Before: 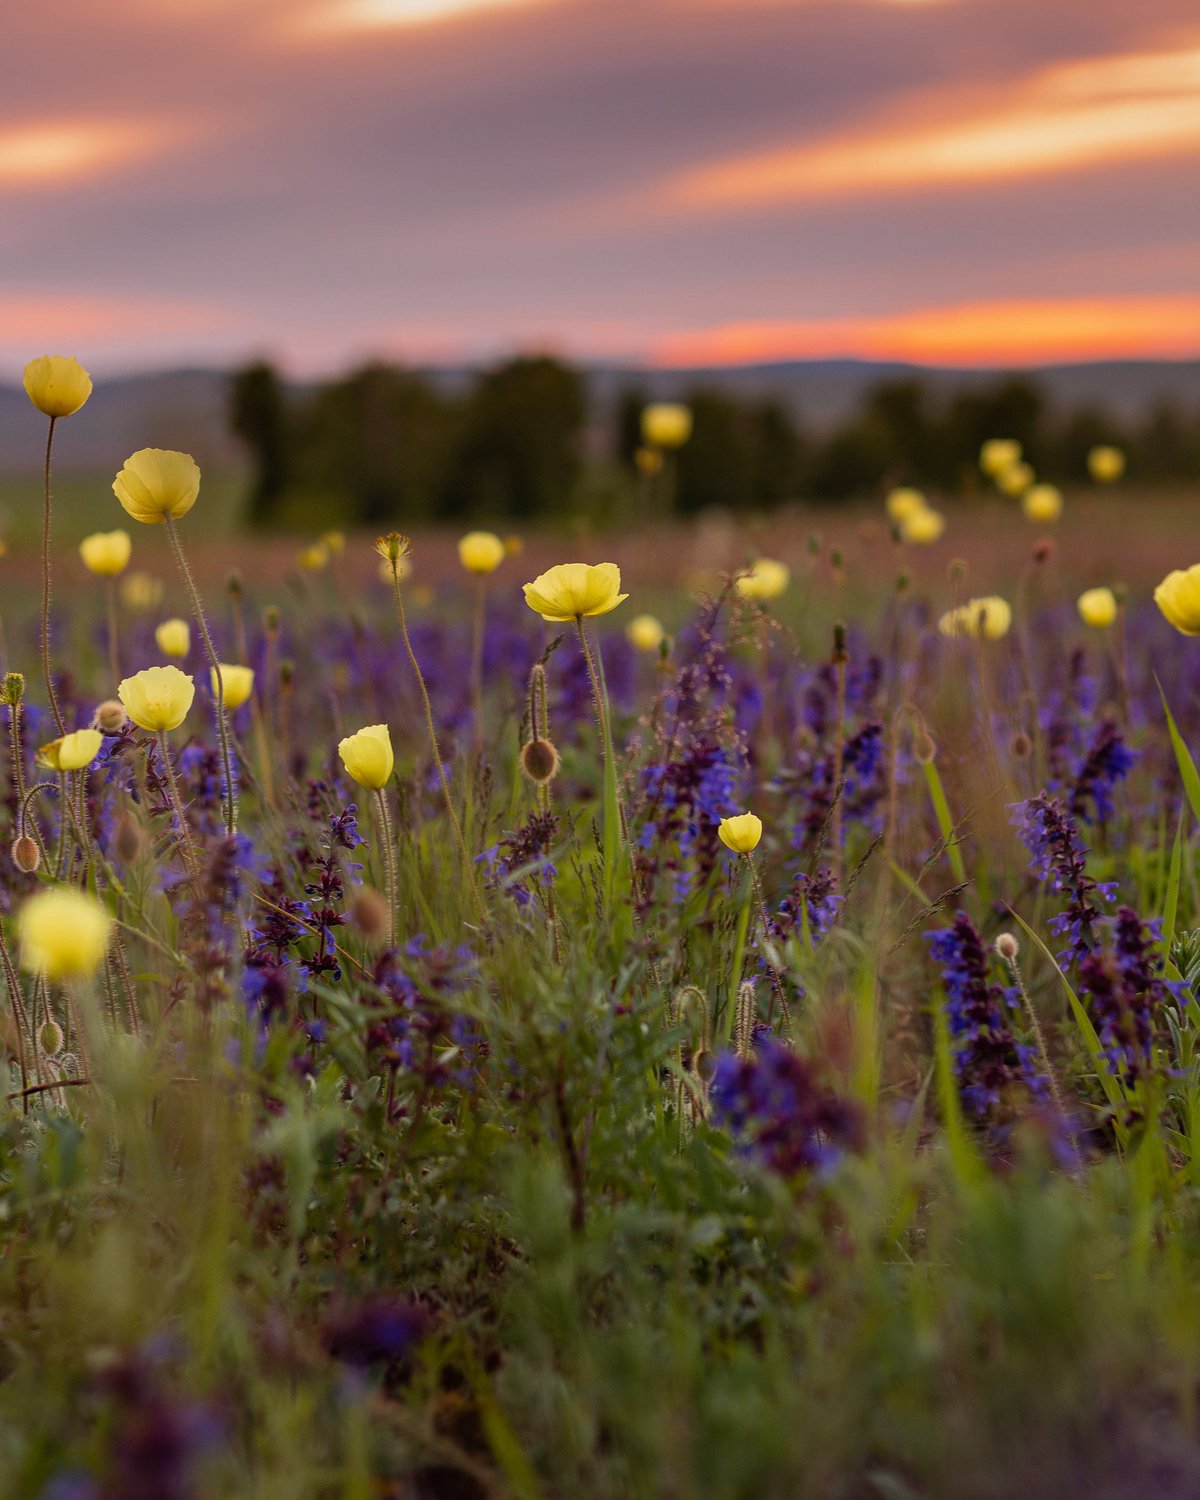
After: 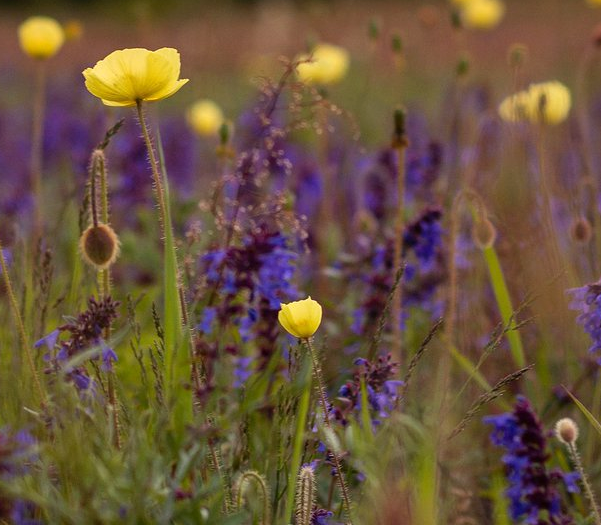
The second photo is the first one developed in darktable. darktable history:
crop: left 36.722%, top 34.364%, right 13.169%, bottom 30.579%
exposure: exposure 0.217 EV, compensate highlight preservation false
